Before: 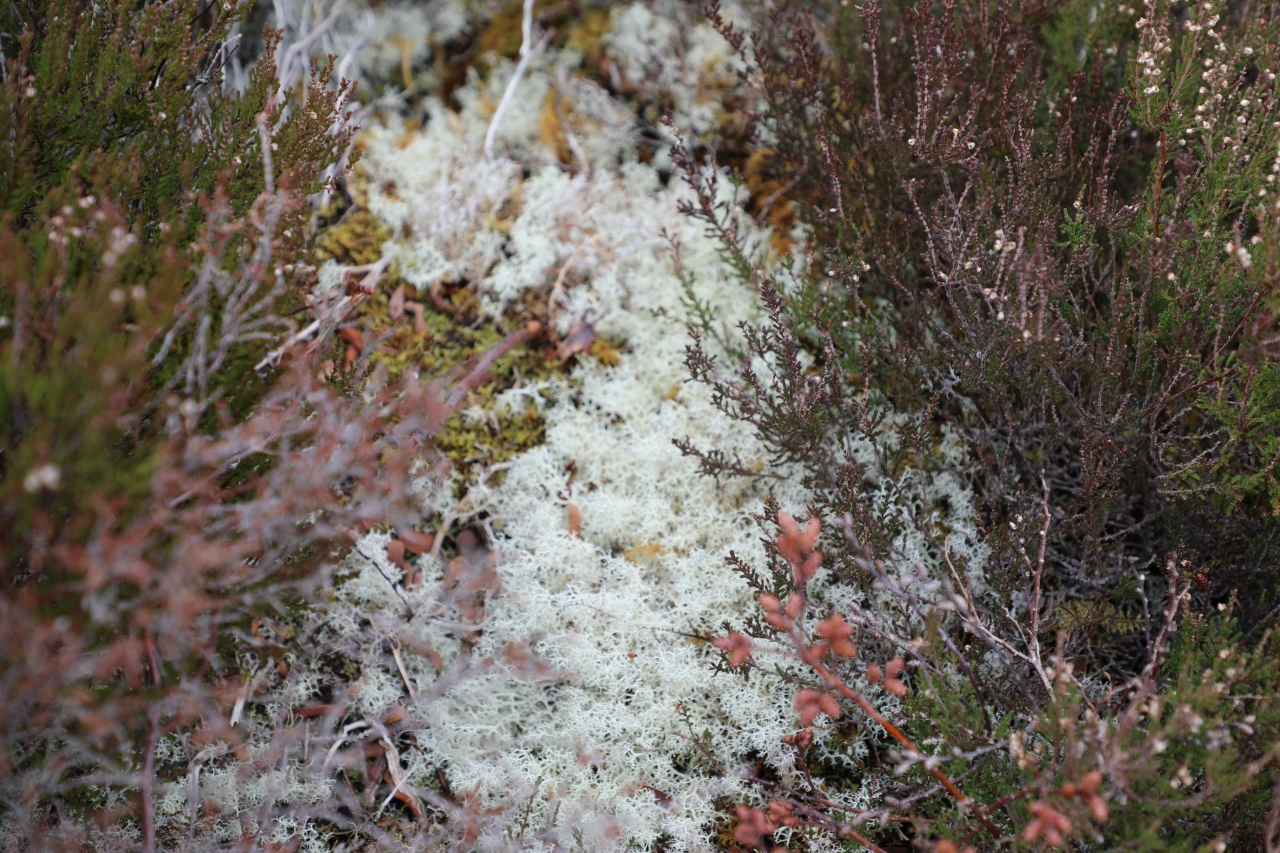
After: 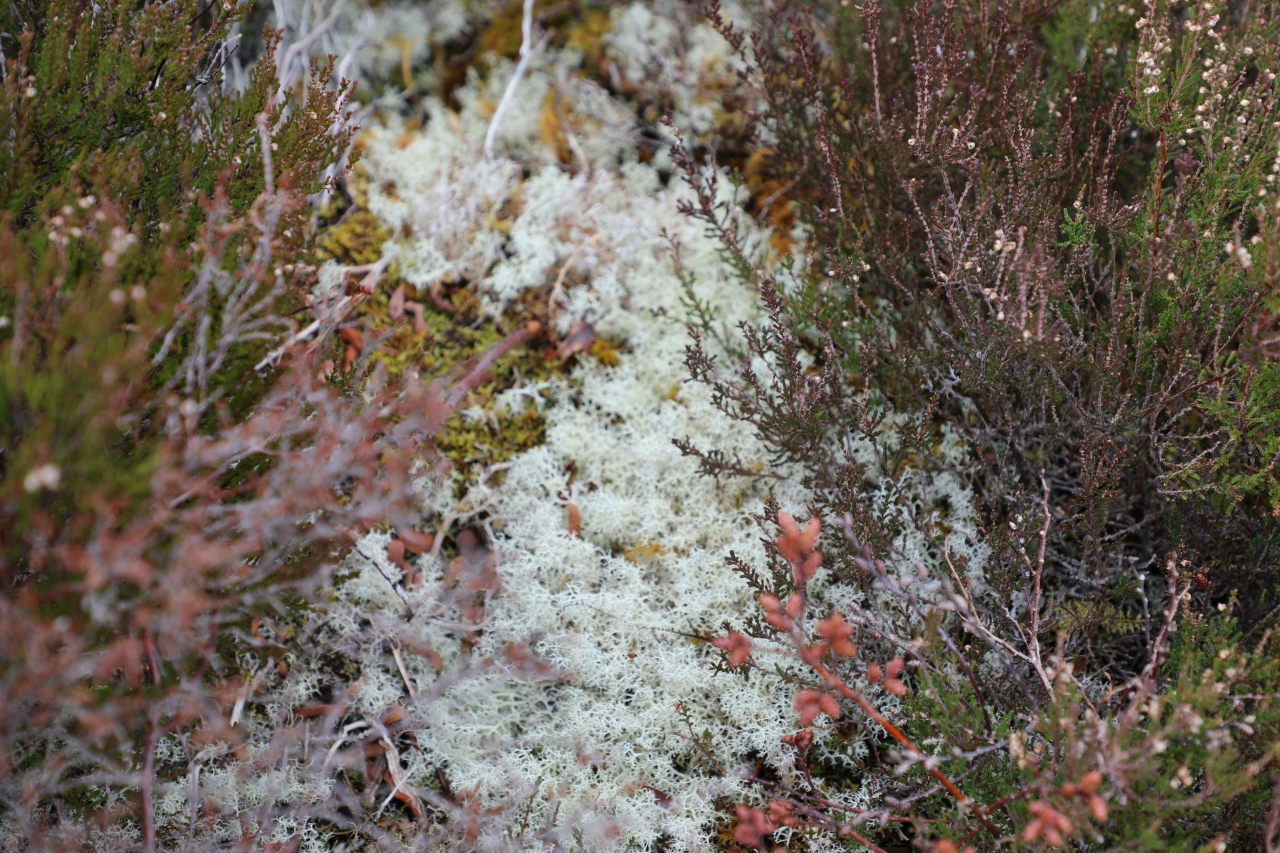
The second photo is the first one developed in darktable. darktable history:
shadows and highlights: radius 107.67, shadows 40.35, highlights -71.51, highlights color adjustment 73.32%, low approximation 0.01, soften with gaussian
color correction: highlights b* 0.033, saturation 1.13
